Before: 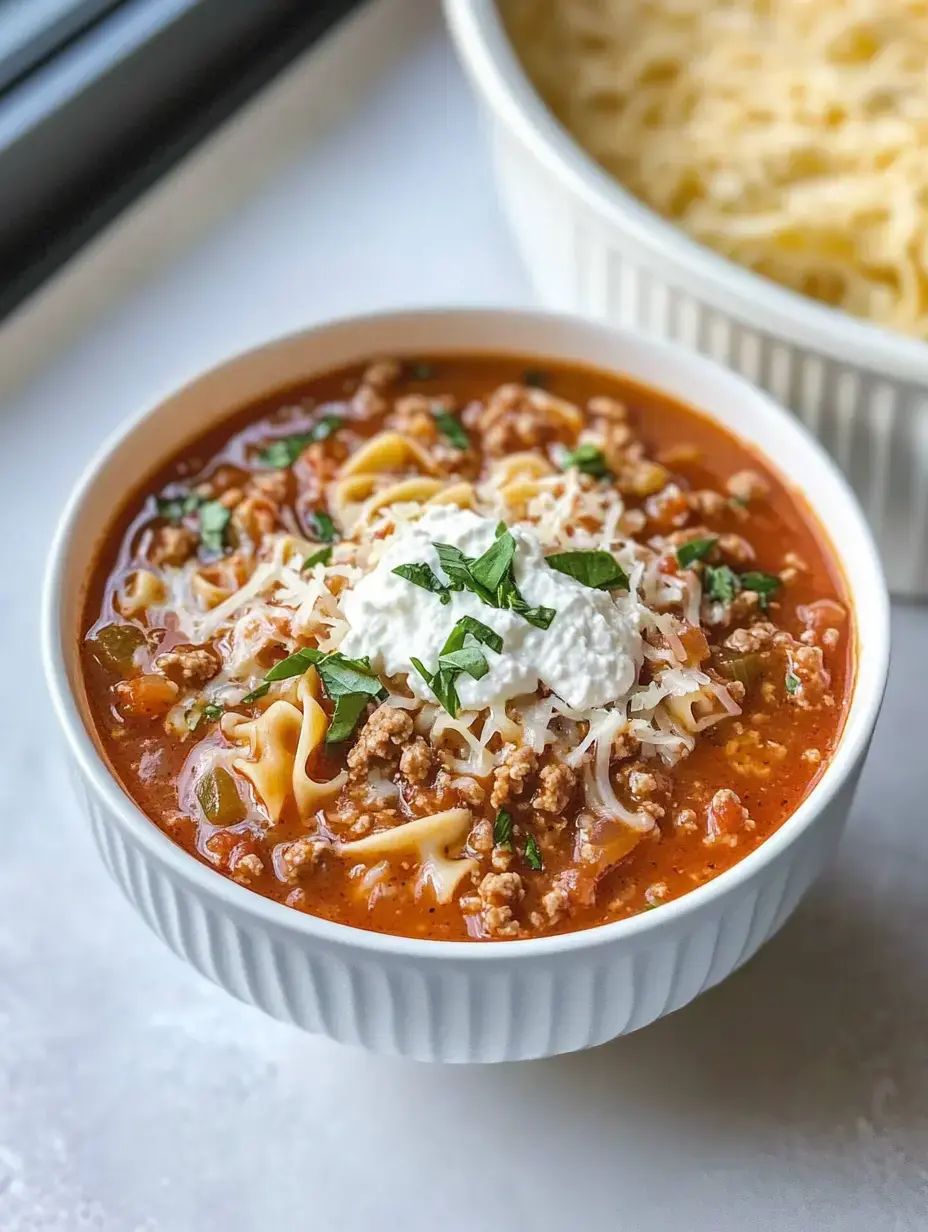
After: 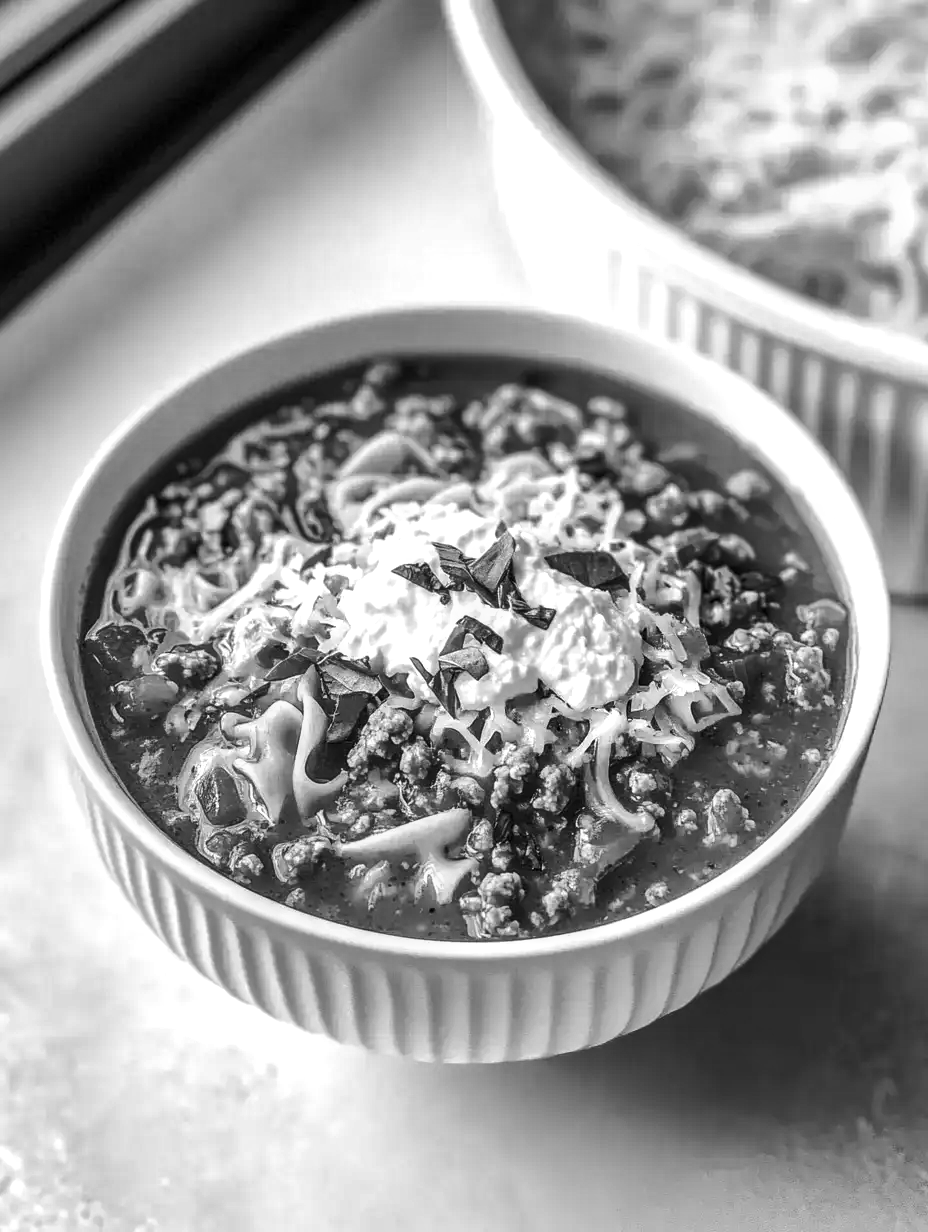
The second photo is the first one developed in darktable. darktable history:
color balance rgb: shadows lift › chroma 5.41%, shadows lift › hue 240°, highlights gain › chroma 3.74%, highlights gain › hue 60°, saturation formula JzAzBz (2021)
local contrast: detail 130%
monochrome: a 16.06, b 15.48, size 1
shadows and highlights: on, module defaults
tone equalizer: -8 EV -0.417 EV, -7 EV -0.389 EV, -6 EV -0.333 EV, -5 EV -0.222 EV, -3 EV 0.222 EV, -2 EV 0.333 EV, -1 EV 0.389 EV, +0 EV 0.417 EV, edges refinement/feathering 500, mask exposure compensation -1.57 EV, preserve details no
contrast brightness saturation: contrast 0.21, brightness -0.11, saturation 0.21
